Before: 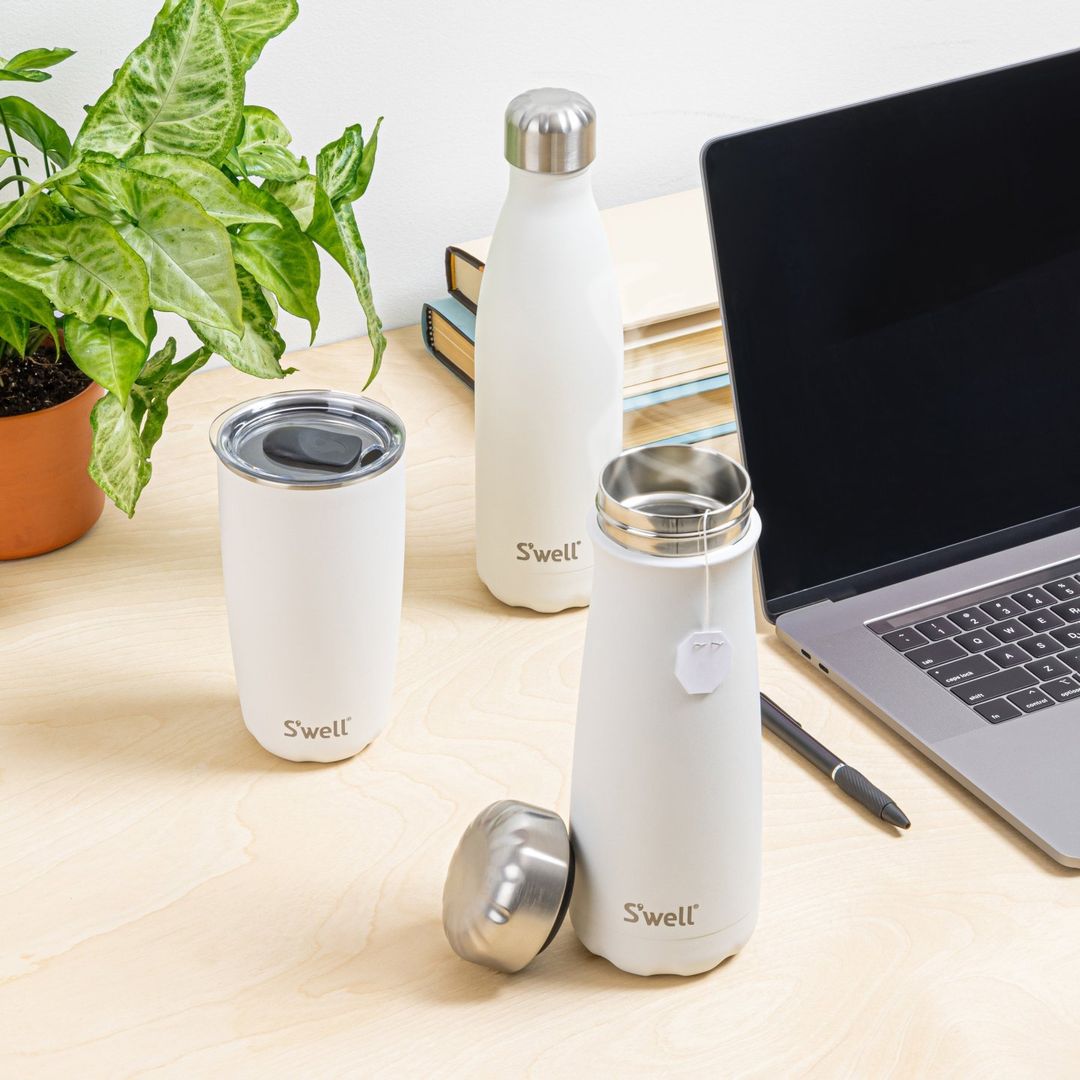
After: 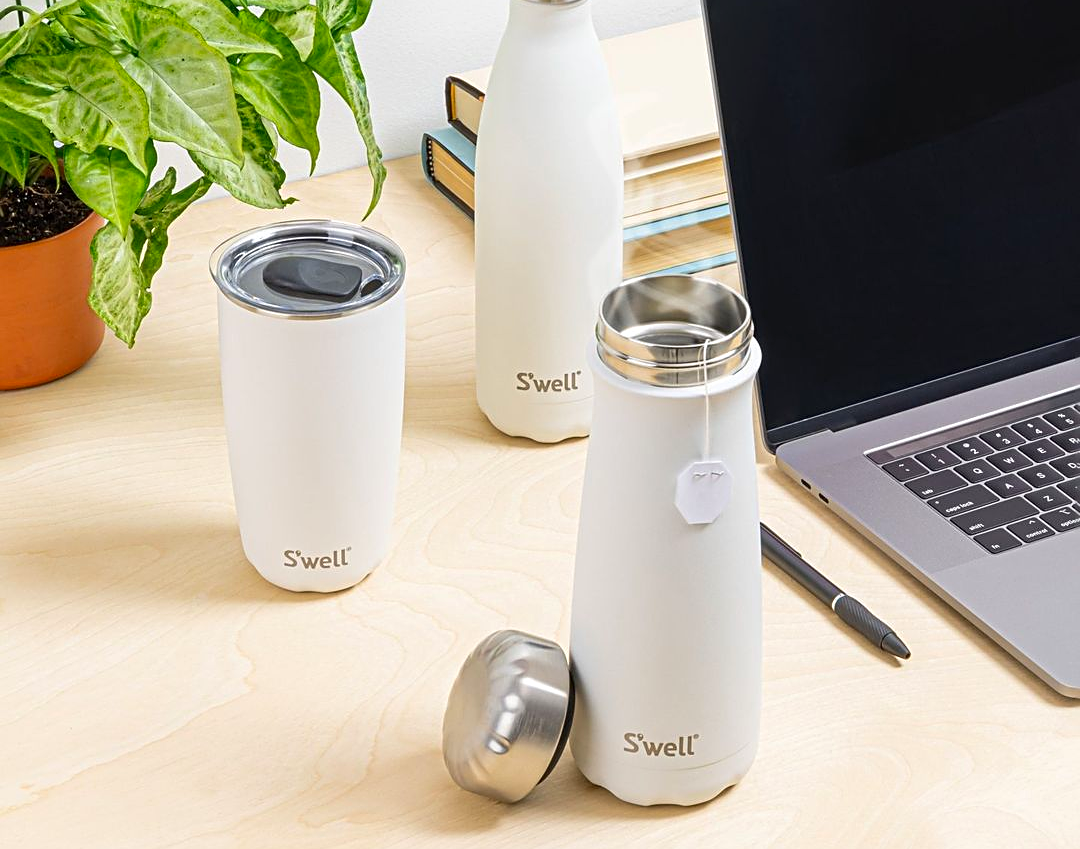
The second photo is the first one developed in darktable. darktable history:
tone equalizer: edges refinement/feathering 500, mask exposure compensation -1.57 EV, preserve details no
sharpen: on, module defaults
crop and rotate: top 15.779%, bottom 5.519%
contrast brightness saturation: contrast 0.04, saturation 0.161
